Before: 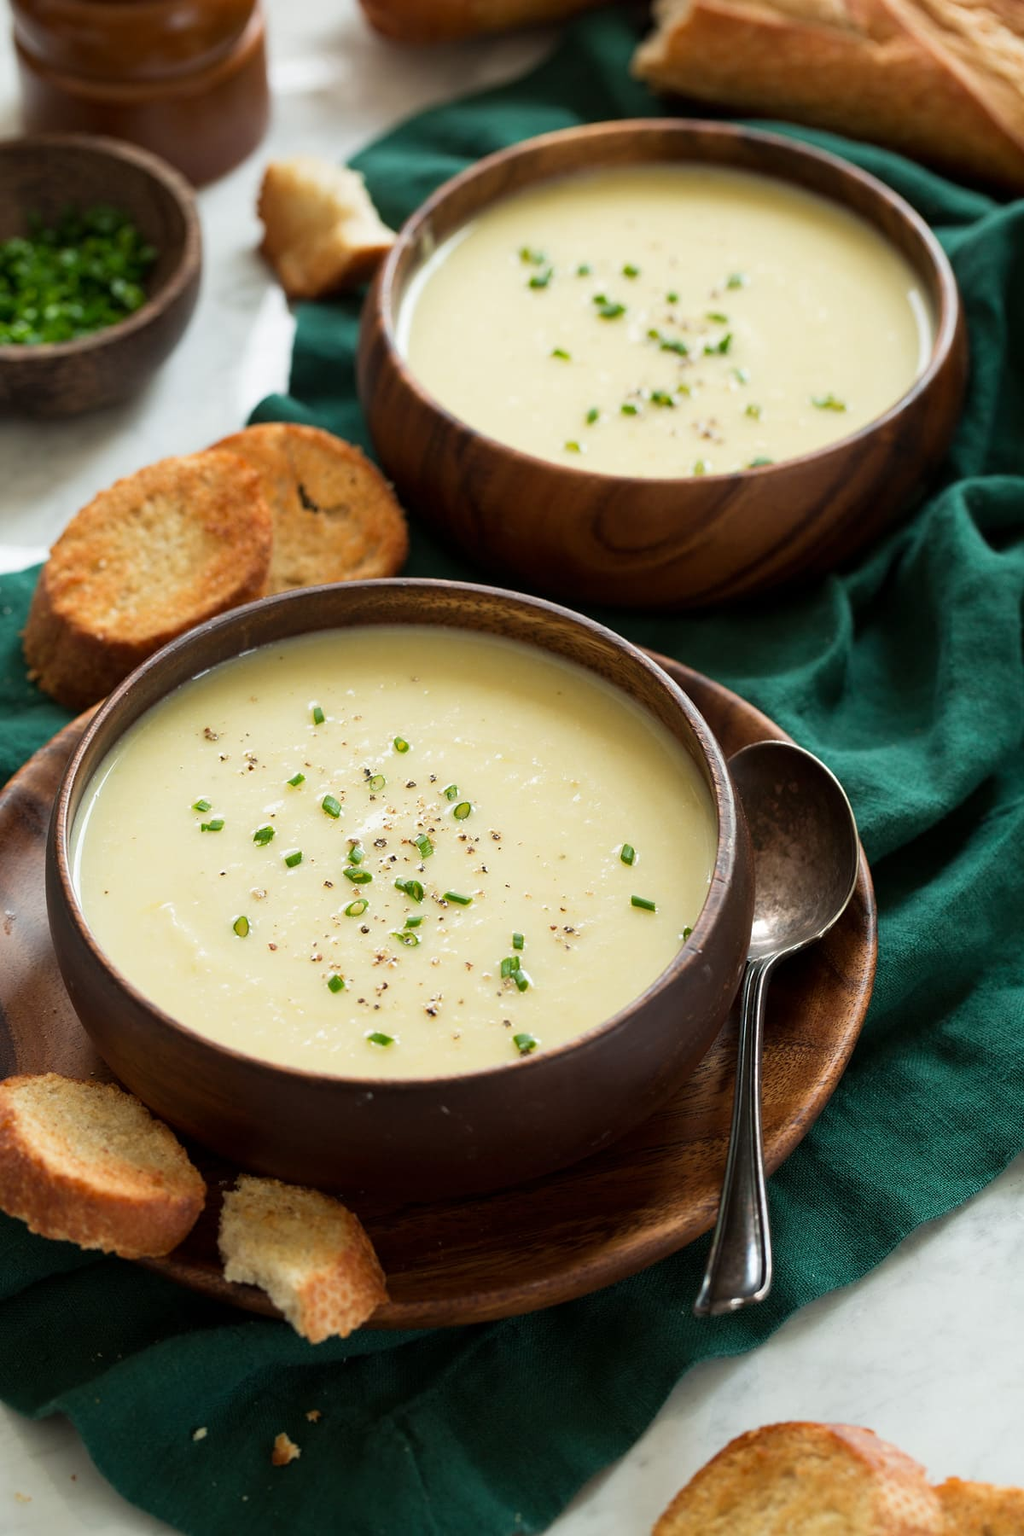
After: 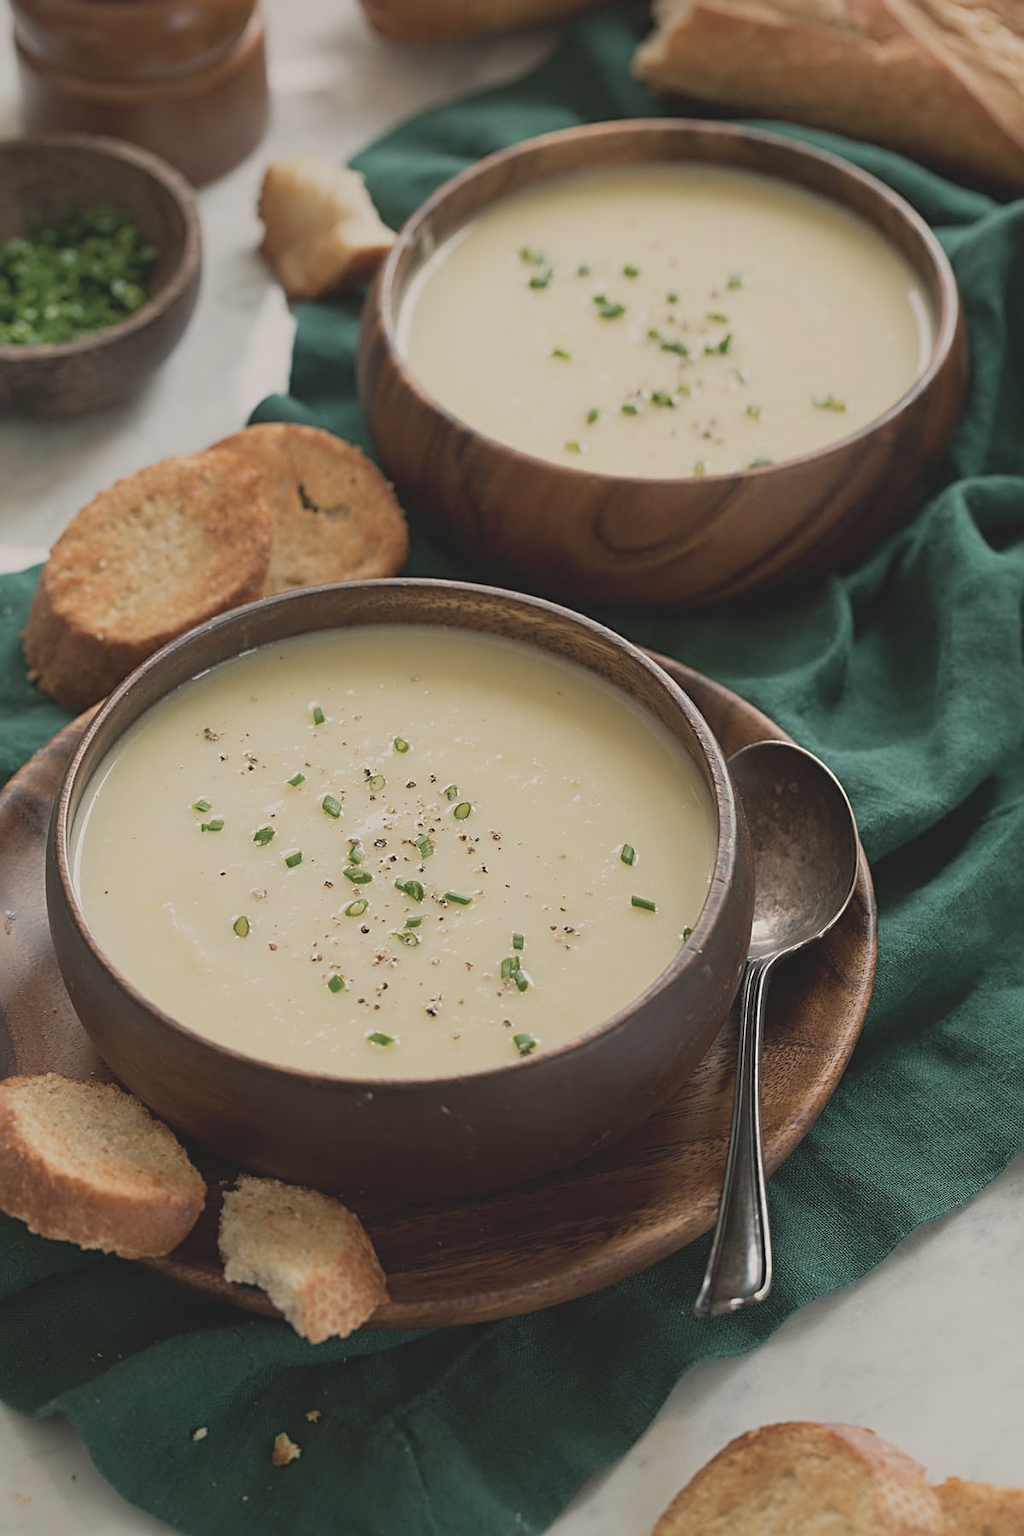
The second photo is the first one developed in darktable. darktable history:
sharpen: radius 3.112
color balance rgb: shadows lift › chroma 0.971%, shadows lift › hue 110.29°, highlights gain › chroma 2.942%, highlights gain › hue 62.18°, perceptual saturation grading › global saturation 0.33%, contrast -10.167%
contrast brightness saturation: contrast -0.247, saturation -0.429
